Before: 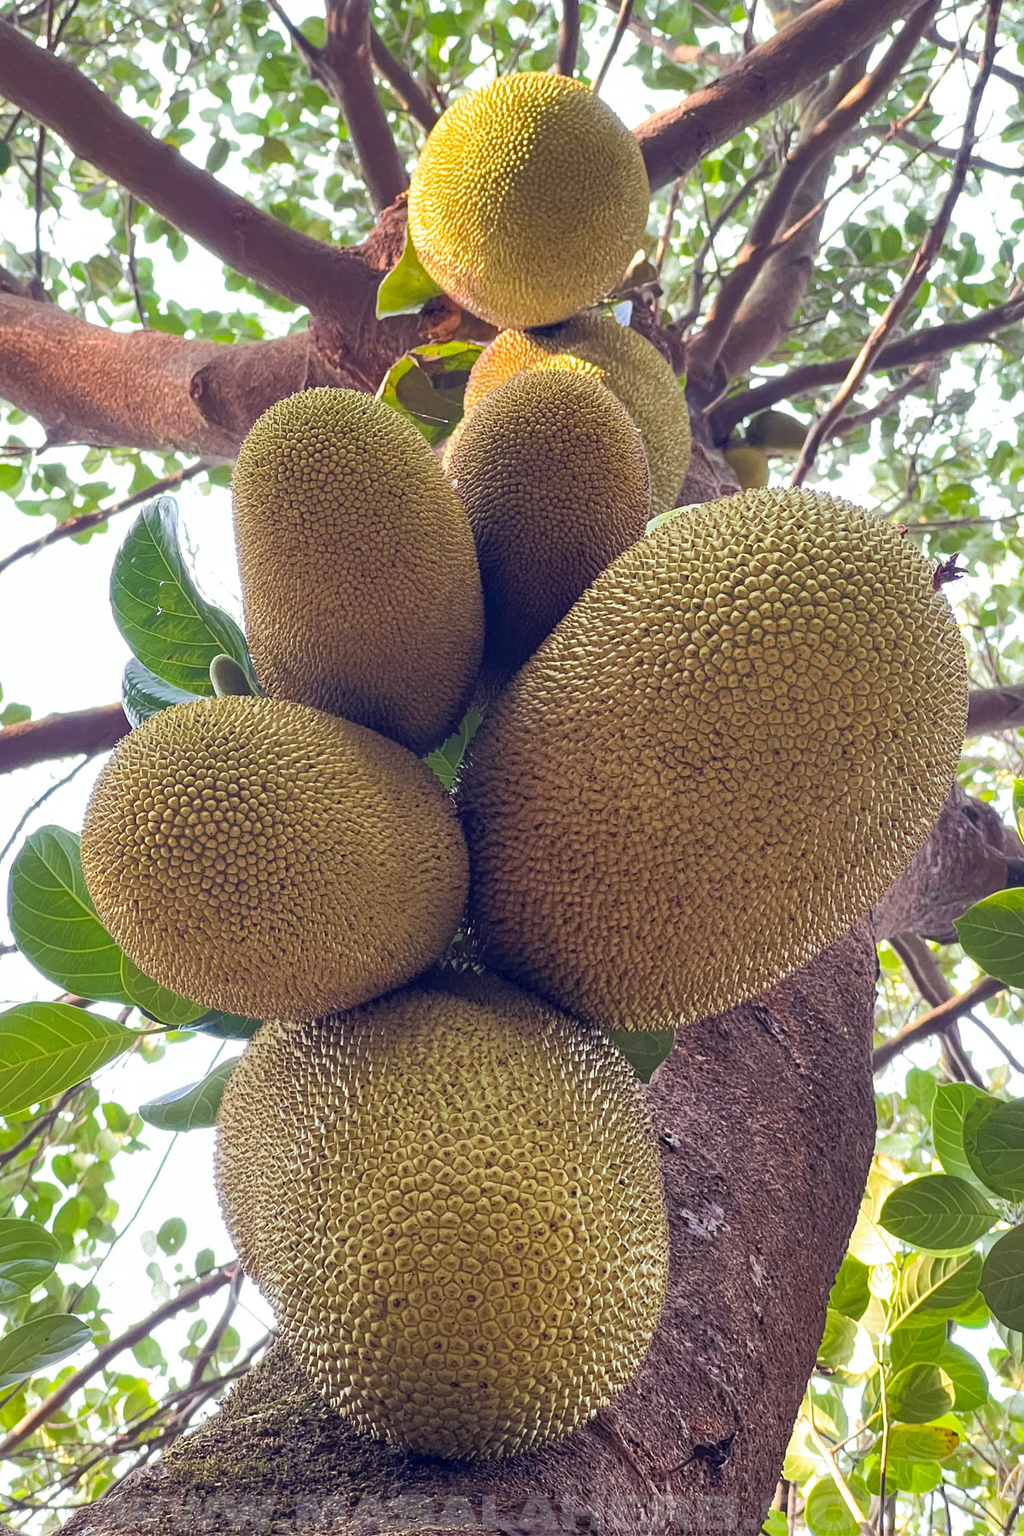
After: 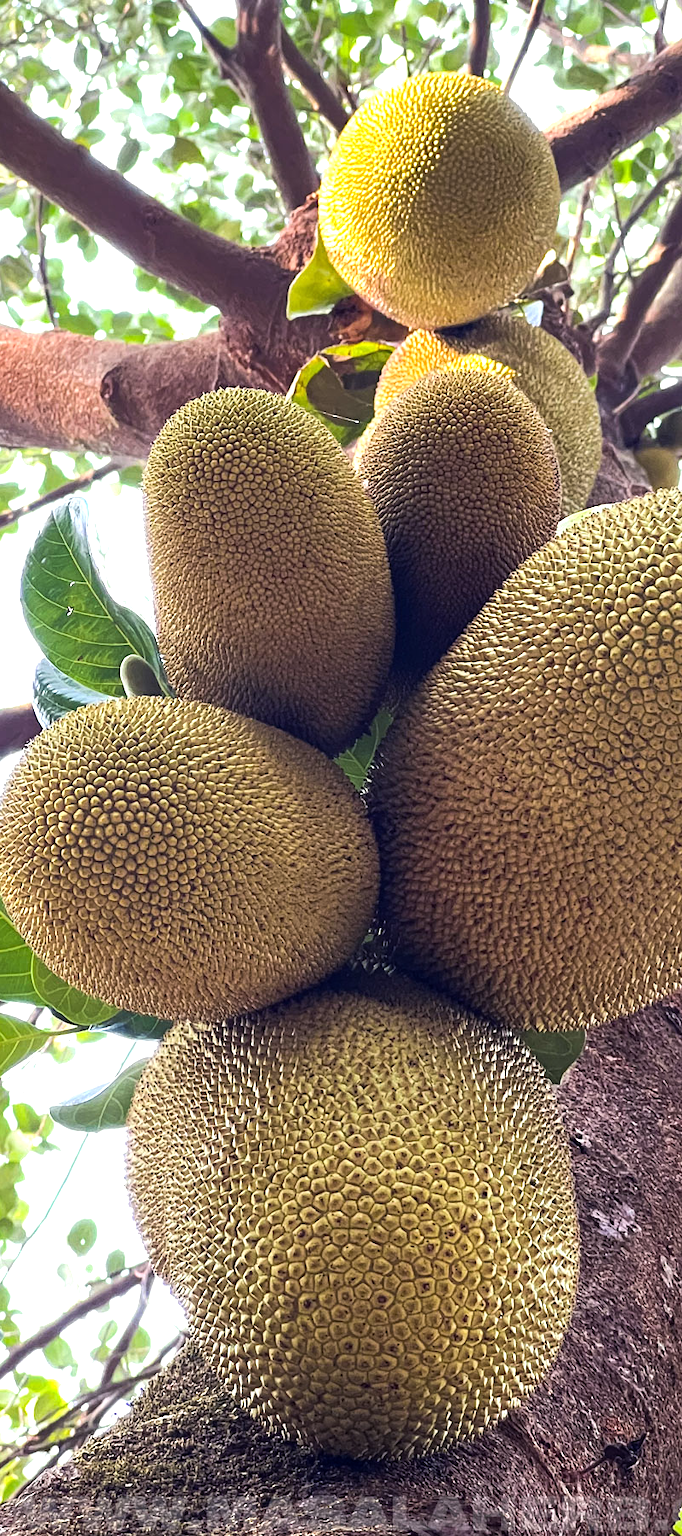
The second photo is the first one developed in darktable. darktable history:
tone equalizer: -8 EV -0.75 EV, -7 EV -0.7 EV, -6 EV -0.6 EV, -5 EV -0.4 EV, -3 EV 0.4 EV, -2 EV 0.6 EV, -1 EV 0.7 EV, +0 EV 0.75 EV, edges refinement/feathering 500, mask exposure compensation -1.57 EV, preserve details no
crop and rotate: left 8.786%, right 24.548%
